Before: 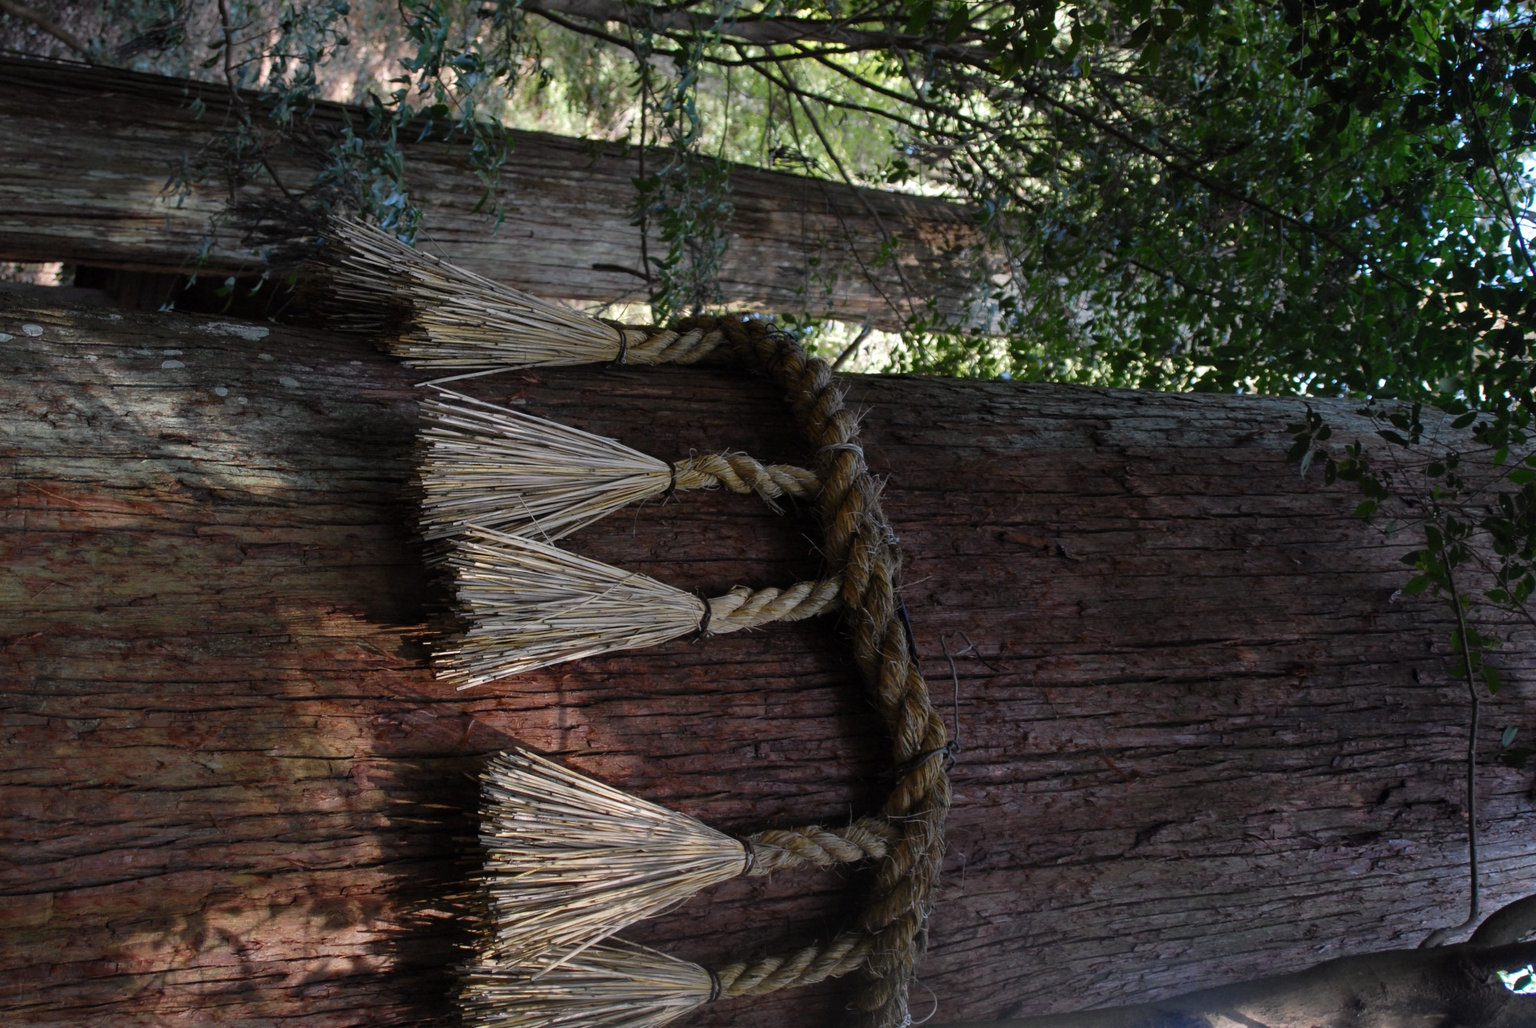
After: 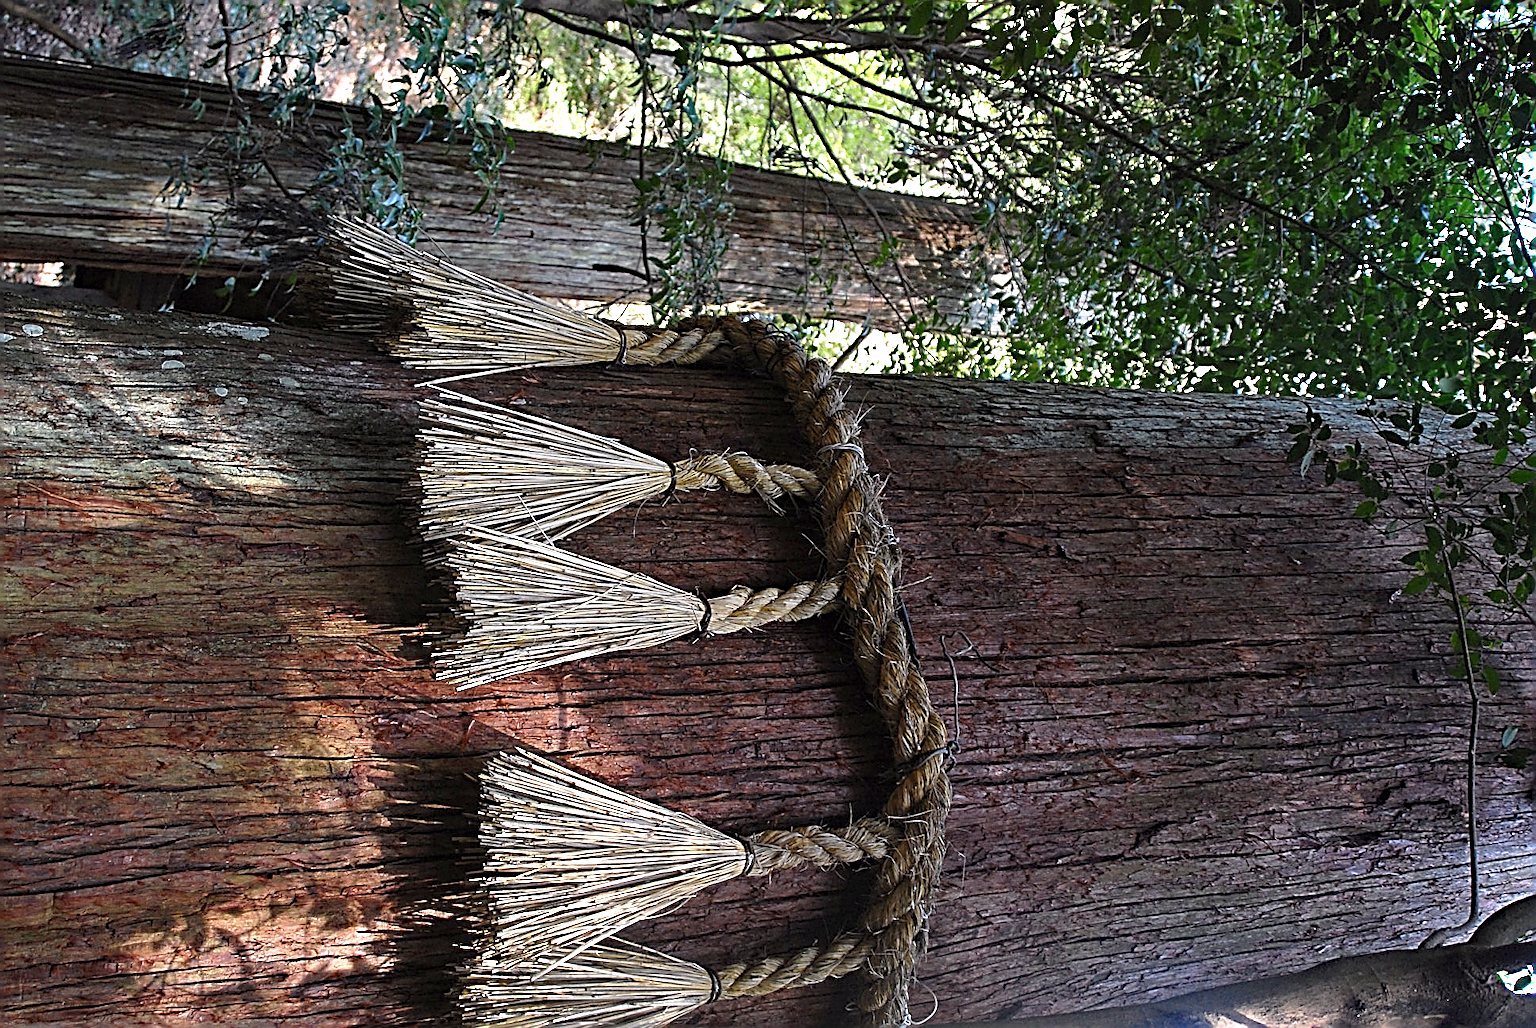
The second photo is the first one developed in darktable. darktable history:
haze removal: strength 0.29, distance 0.25, compatibility mode true, adaptive false
sharpen: amount 1.861
exposure: black level correction 0, exposure 1.2 EV, compensate exposure bias true, compensate highlight preservation false
